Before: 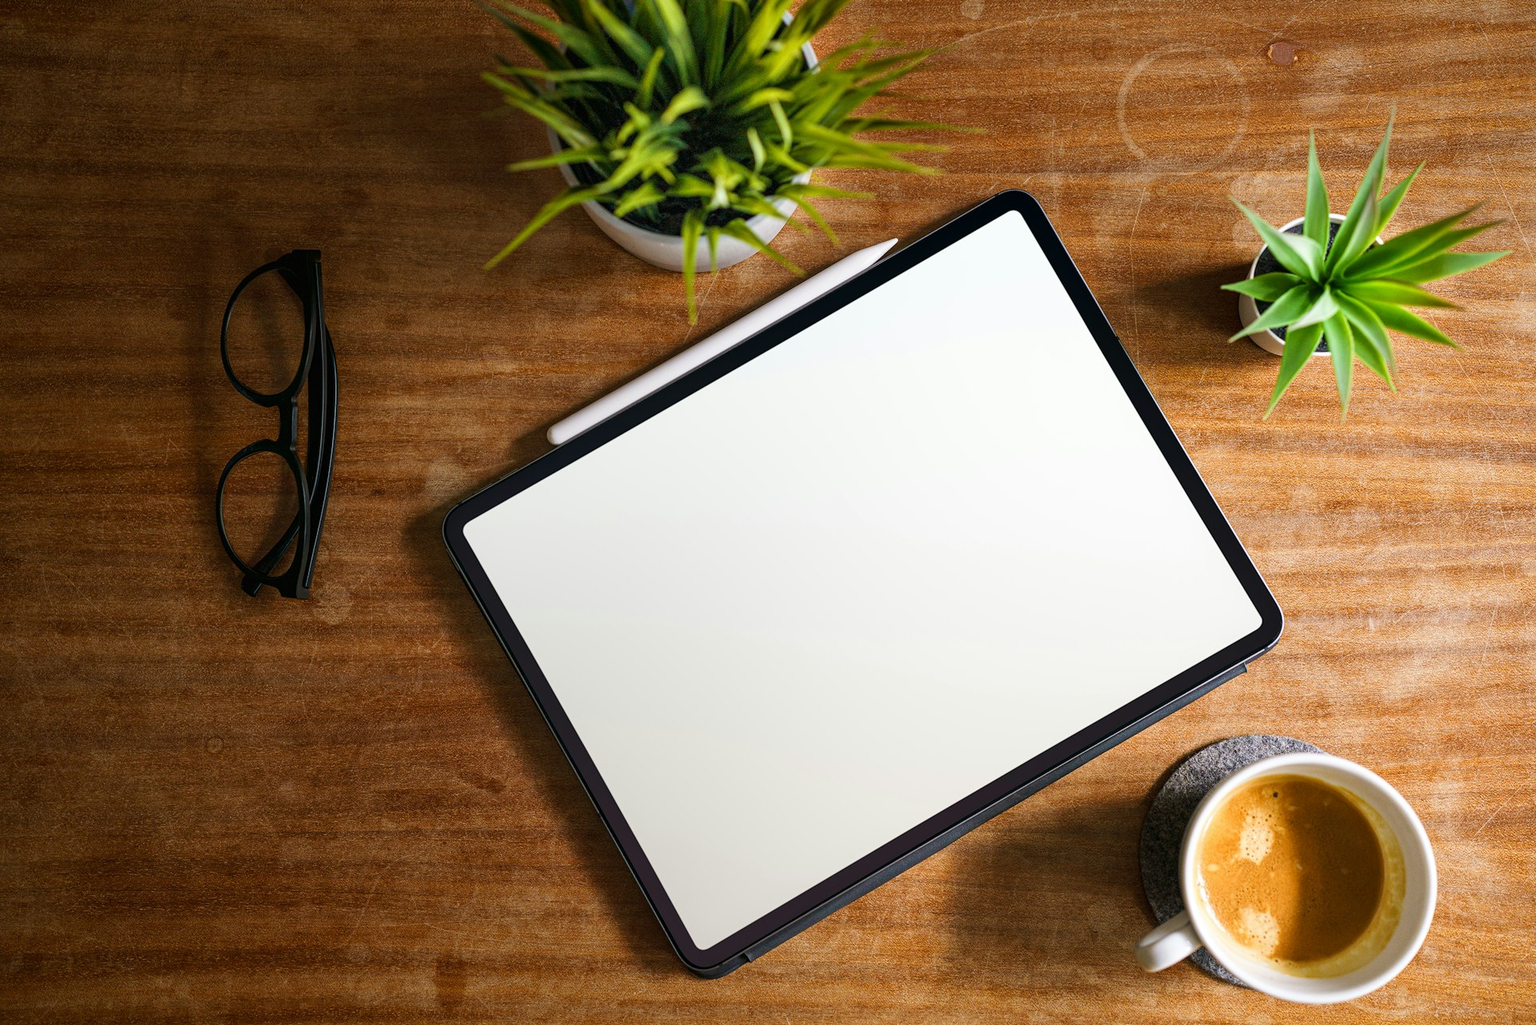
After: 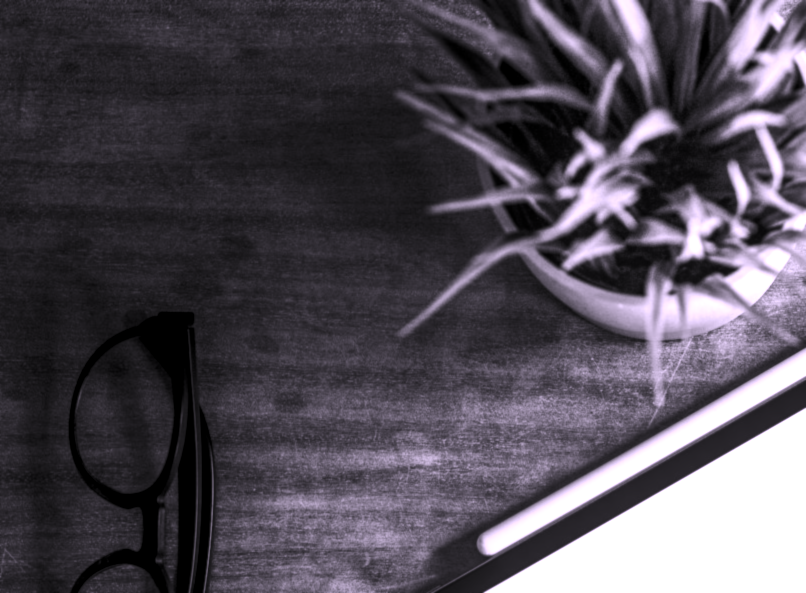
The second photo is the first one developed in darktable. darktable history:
local contrast: on, module defaults
color correction: highlights a* 15.46, highlights b* -20.56
crop and rotate: left 10.817%, top 0.062%, right 47.194%, bottom 53.626%
color balance rgb: perceptual saturation grading › global saturation 20%, perceptual saturation grading › highlights -50%, perceptual saturation grading › shadows 30%, perceptual brilliance grading › global brilliance 10%, perceptual brilliance grading › shadows 15%
lowpass: radius 0.76, contrast 1.56, saturation 0, unbound 0
